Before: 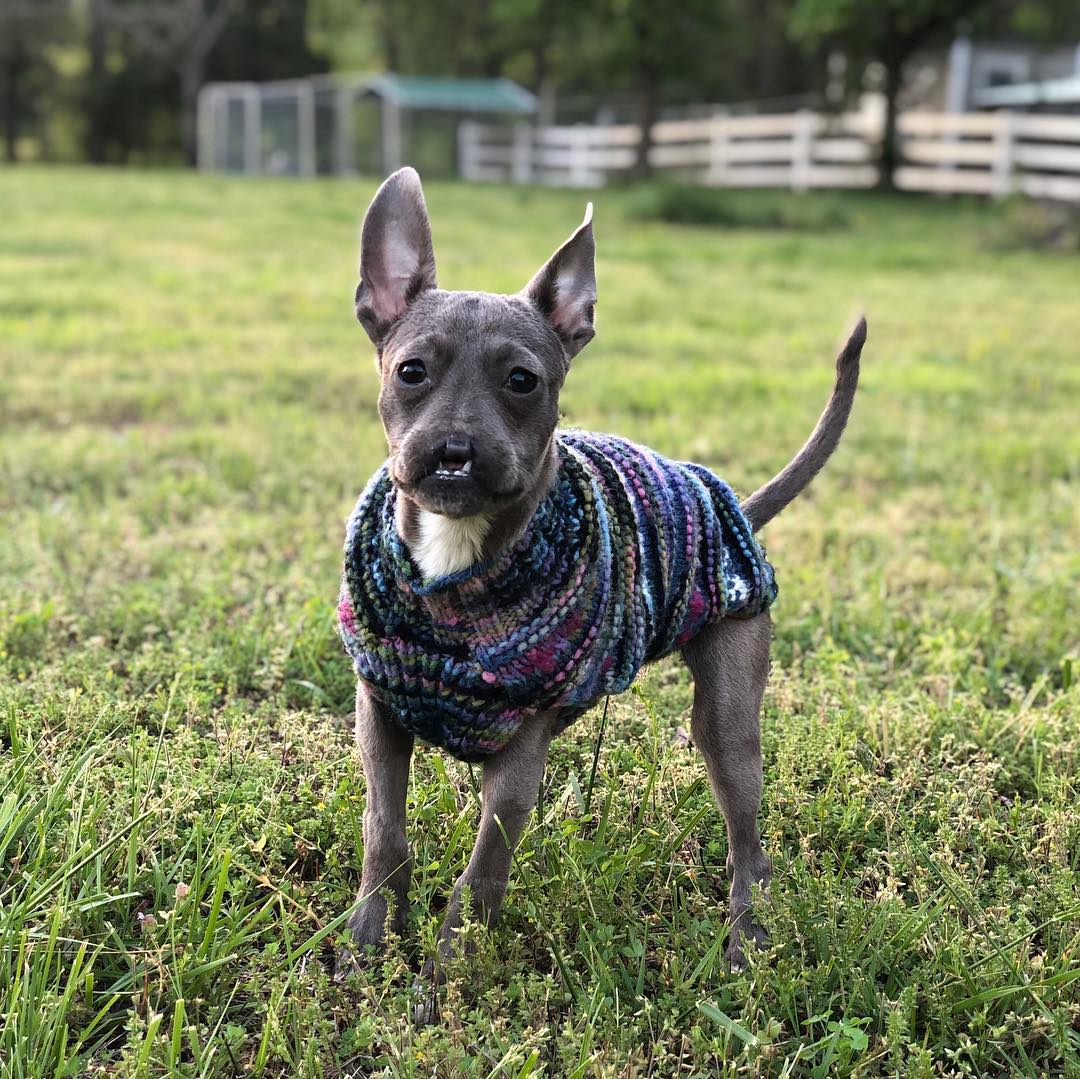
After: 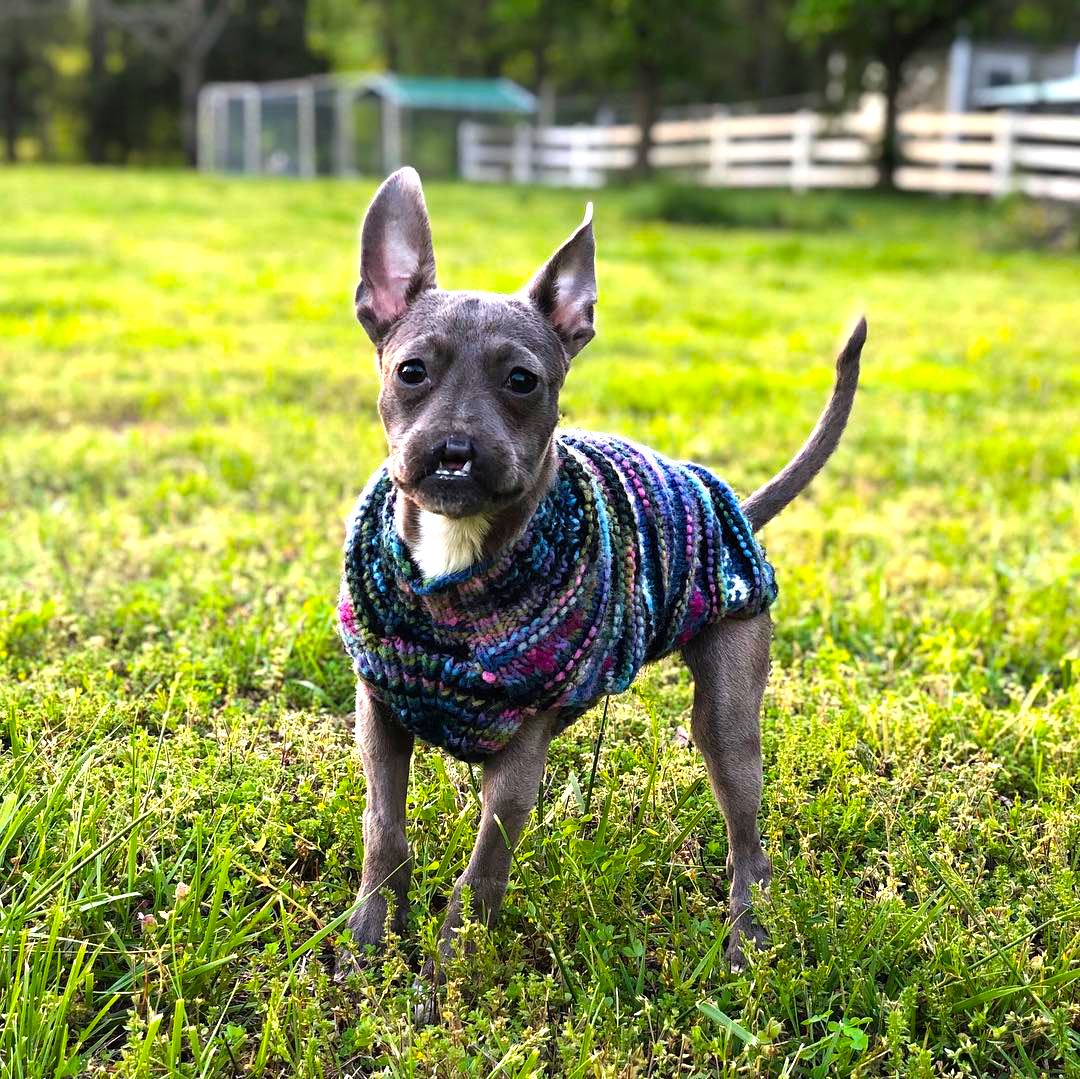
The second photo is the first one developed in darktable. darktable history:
color balance rgb: perceptual saturation grading › global saturation 32.89%, perceptual brilliance grading › global brilliance 12.029%, global vibrance 35.145%, contrast 10.548%
